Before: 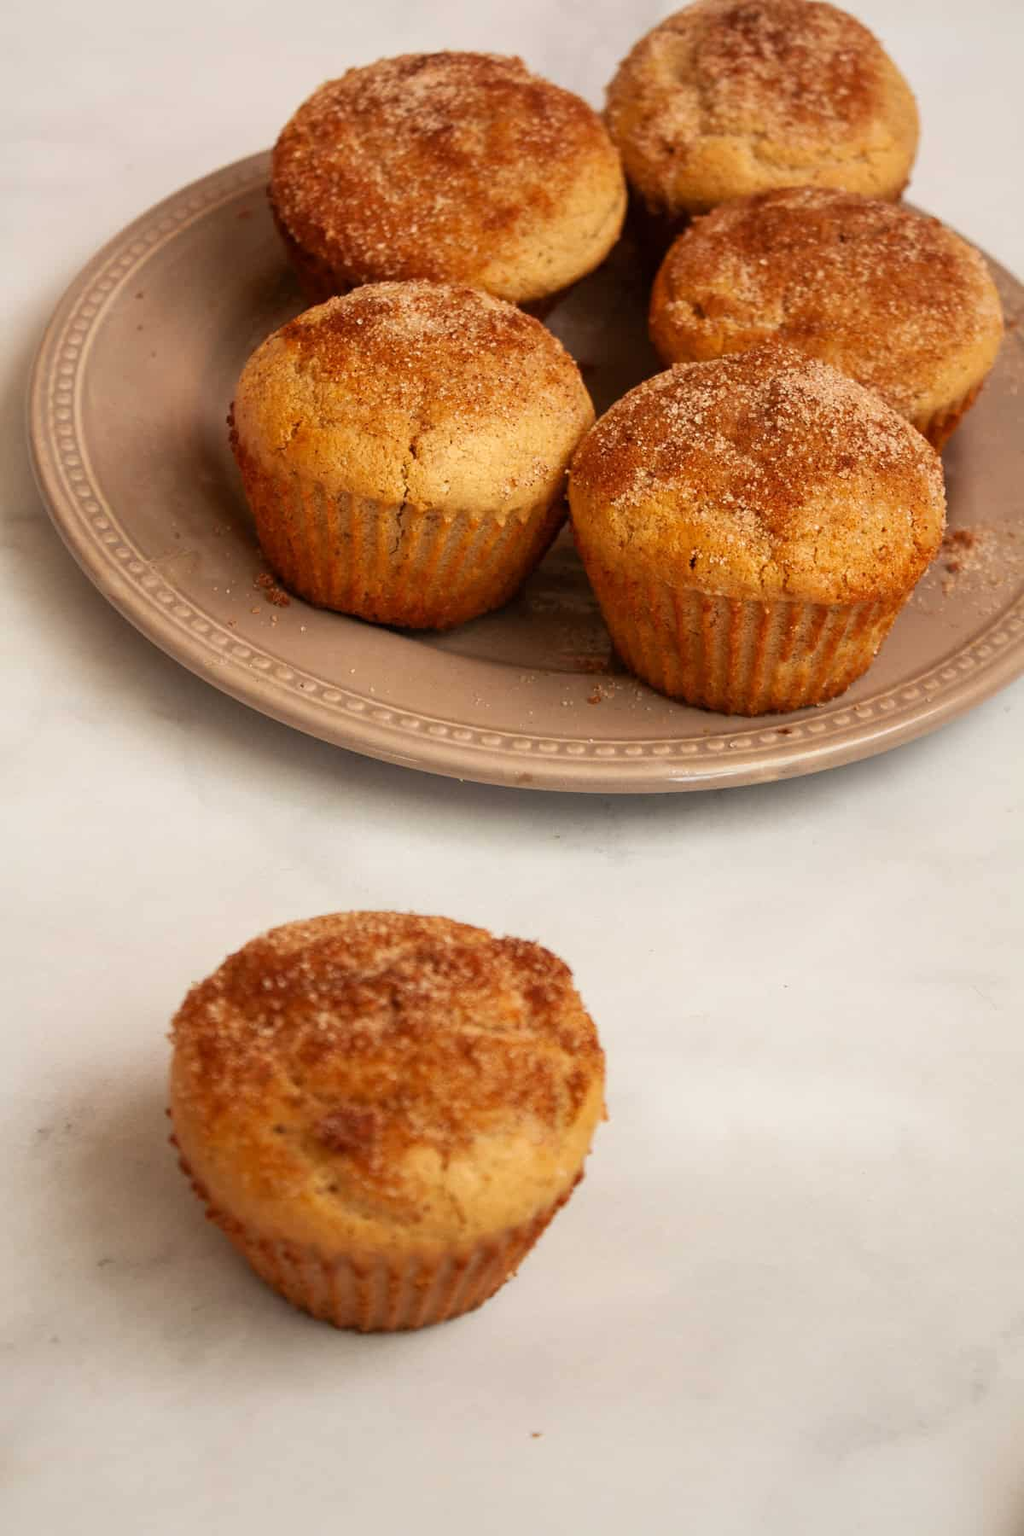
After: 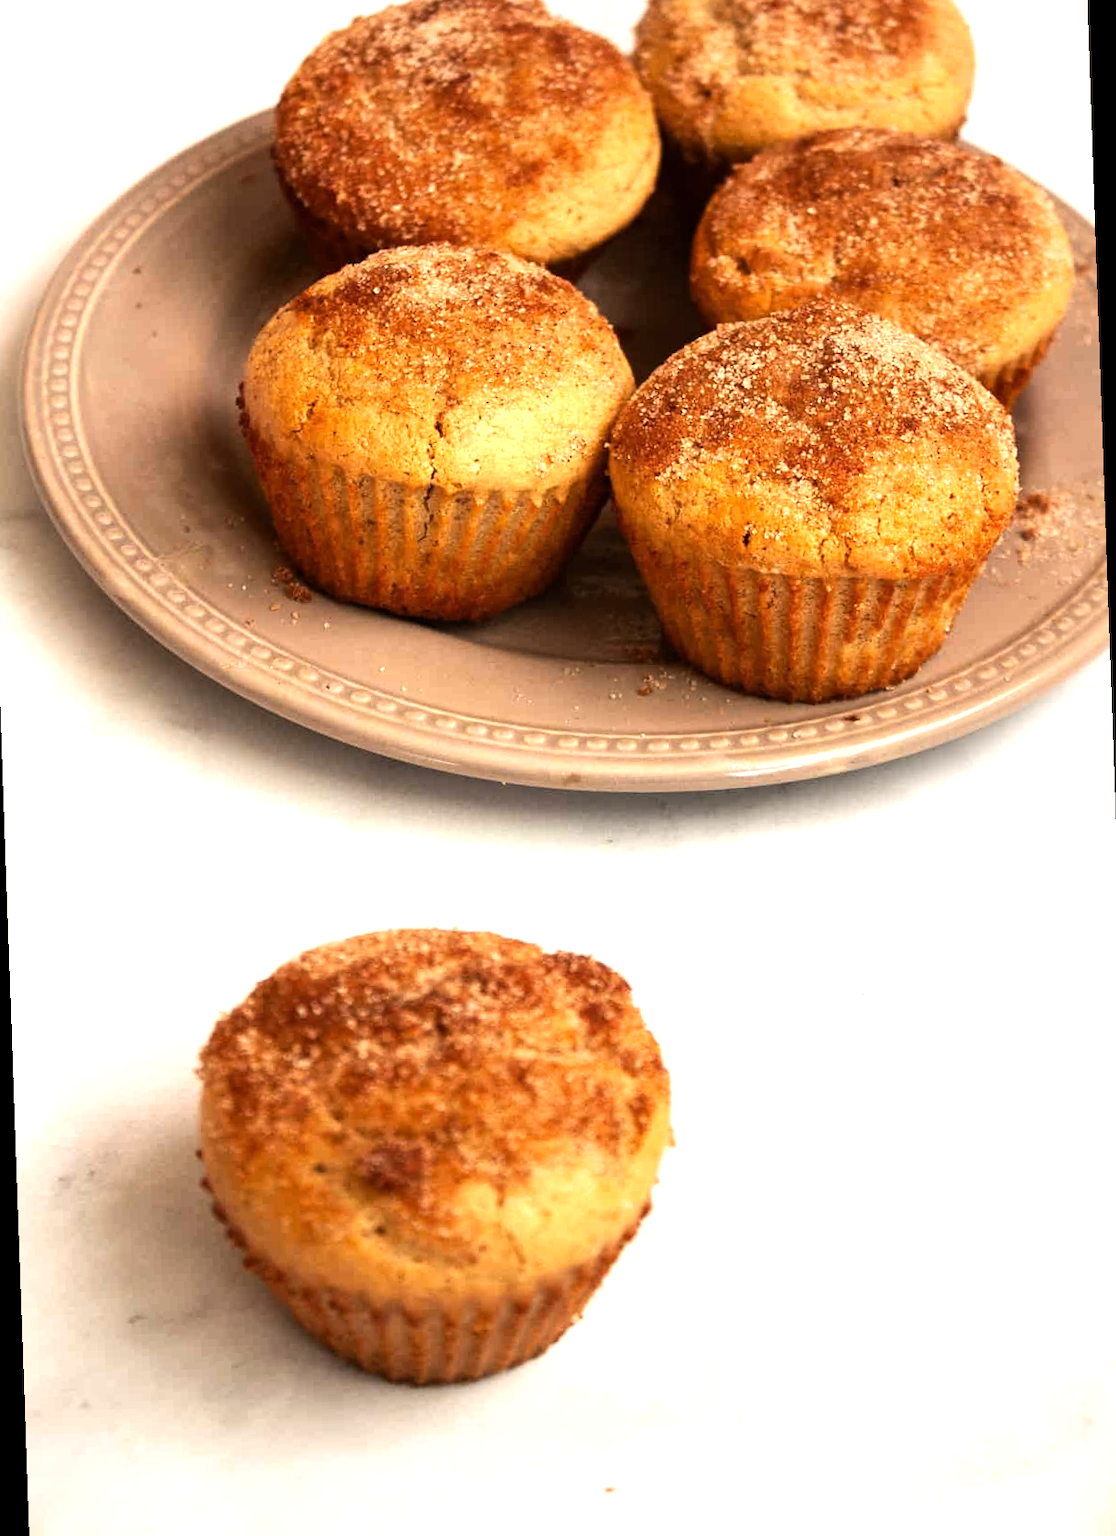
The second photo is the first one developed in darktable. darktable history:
tone equalizer: -8 EV -0.75 EV, -7 EV -0.7 EV, -6 EV -0.6 EV, -5 EV -0.4 EV, -3 EV 0.4 EV, -2 EV 0.6 EV, -1 EV 0.7 EV, +0 EV 0.75 EV, edges refinement/feathering 500, mask exposure compensation -1.57 EV, preserve details no
exposure: exposure 0.29 EV, compensate highlight preservation false
tone curve: color space Lab, linked channels, preserve colors none
rotate and perspective: rotation -2°, crop left 0.022, crop right 0.978, crop top 0.049, crop bottom 0.951
